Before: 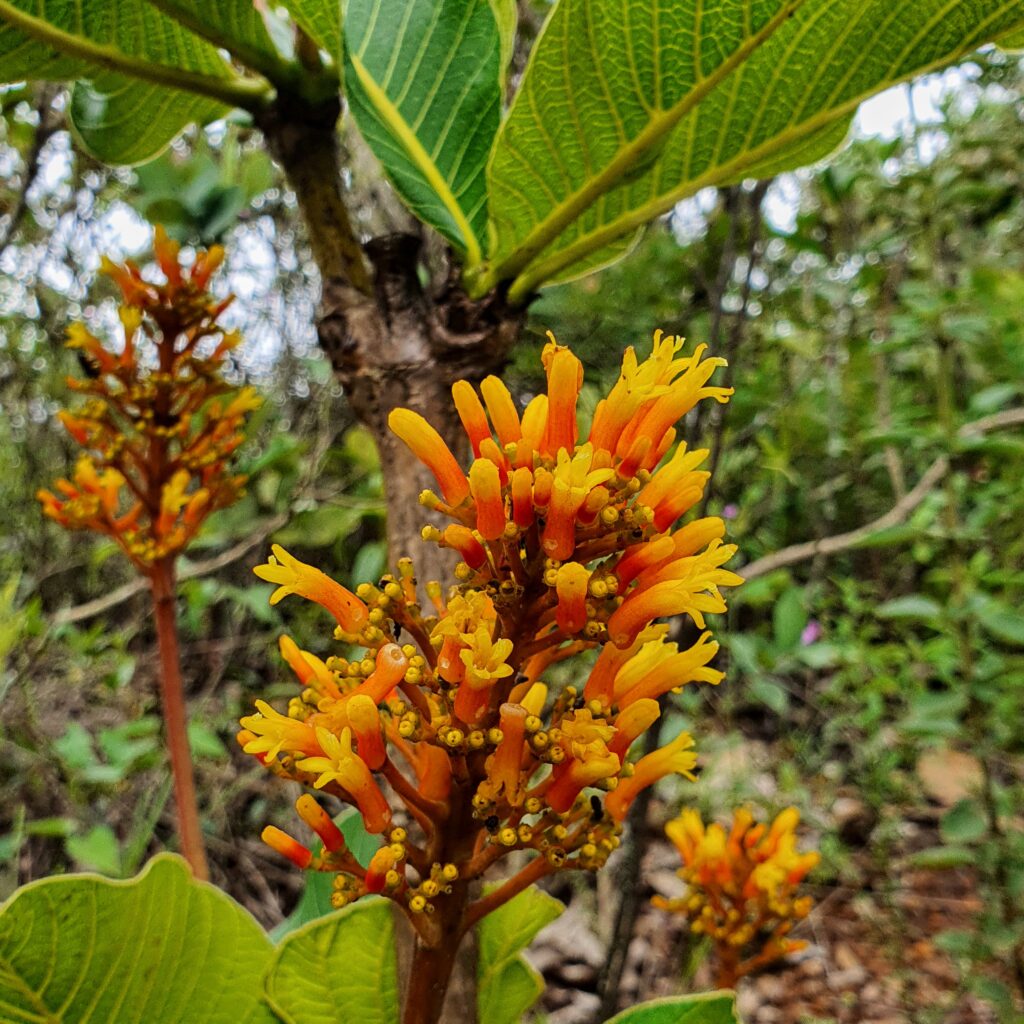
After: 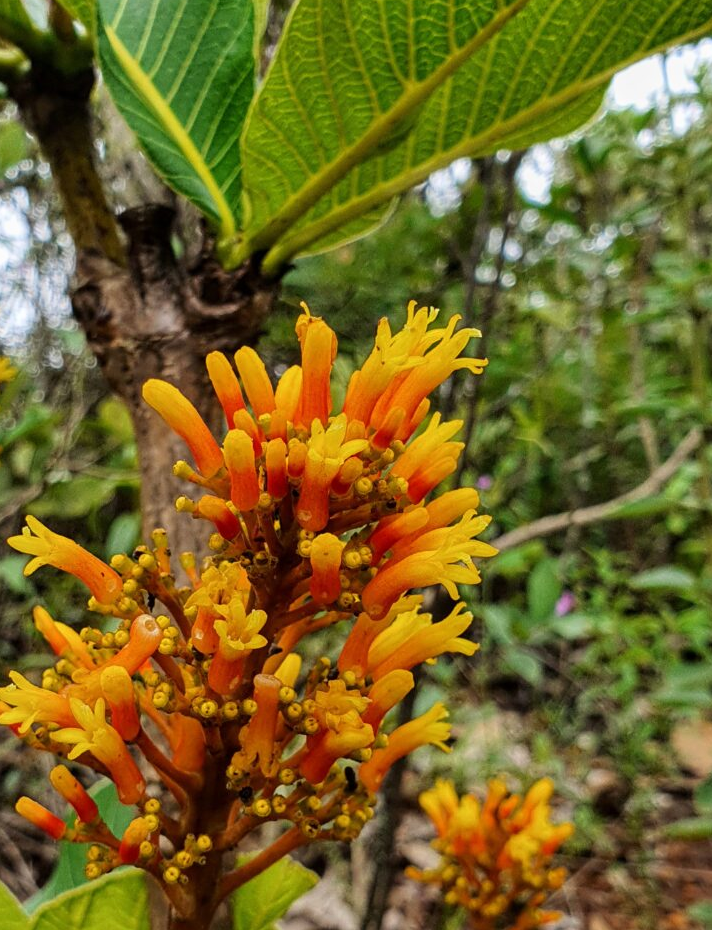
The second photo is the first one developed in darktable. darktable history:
shadows and highlights: shadows 0, highlights 40
crop and rotate: left 24.034%, top 2.838%, right 6.406%, bottom 6.299%
